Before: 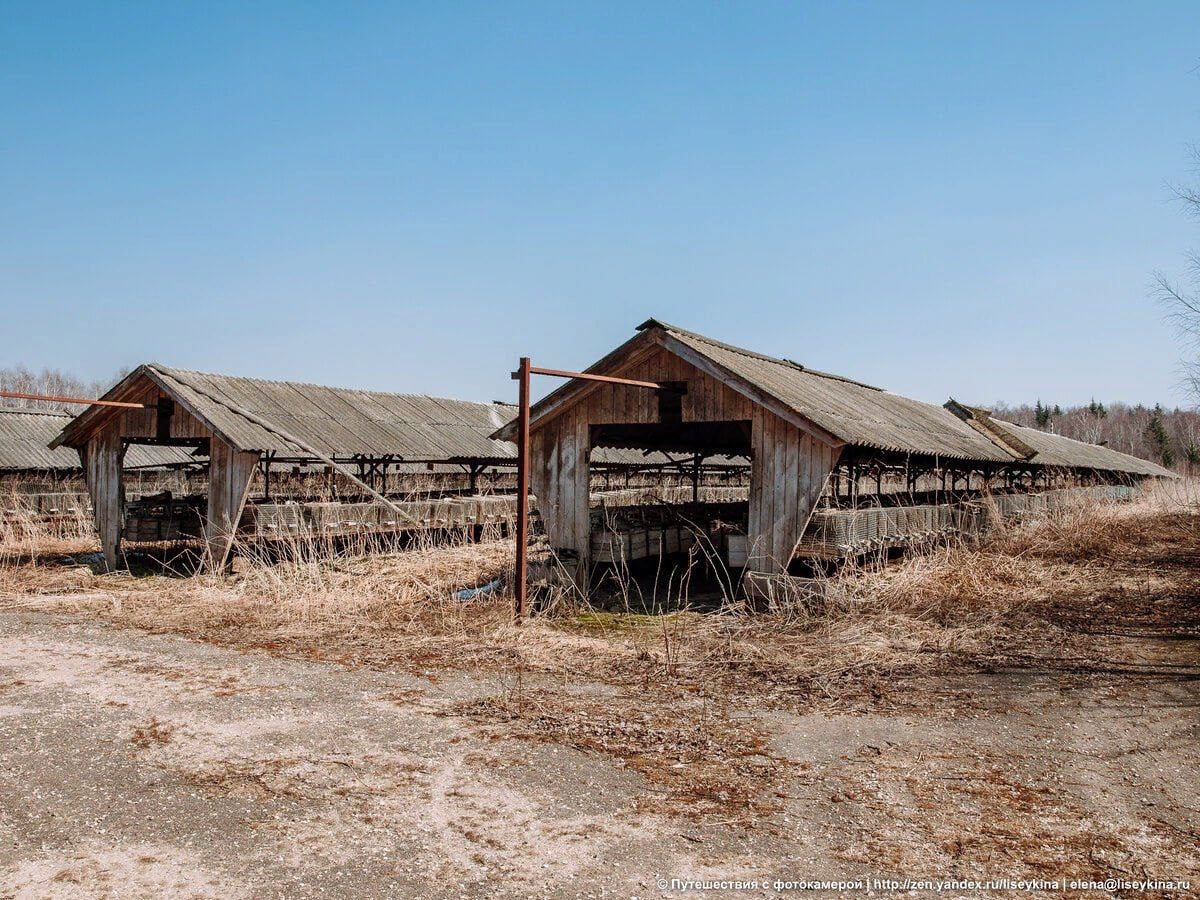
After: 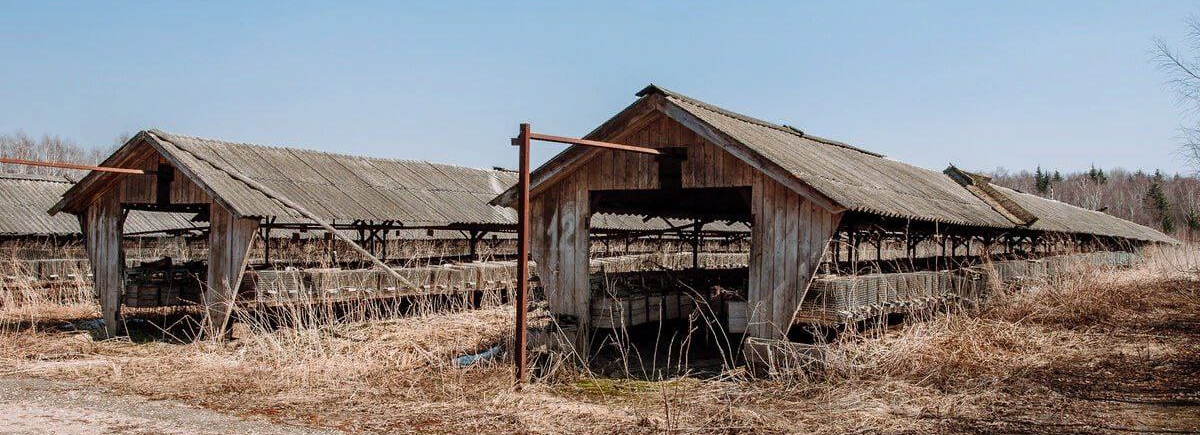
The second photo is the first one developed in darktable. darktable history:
contrast equalizer: y [[0.5 ×6], [0.5 ×6], [0.5, 0.5, 0.501, 0.545, 0.707, 0.863], [0 ×6], [0 ×6]]
crop and rotate: top 26.056%, bottom 25.543%
